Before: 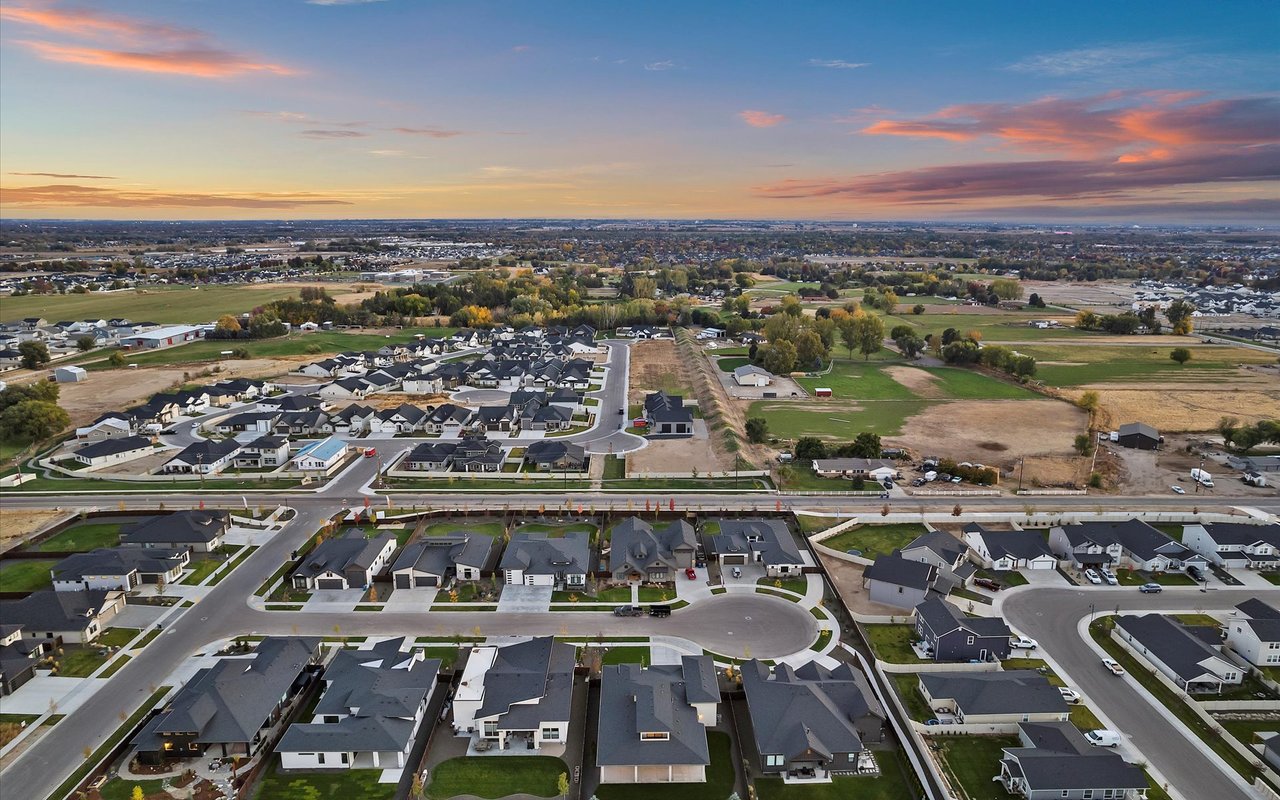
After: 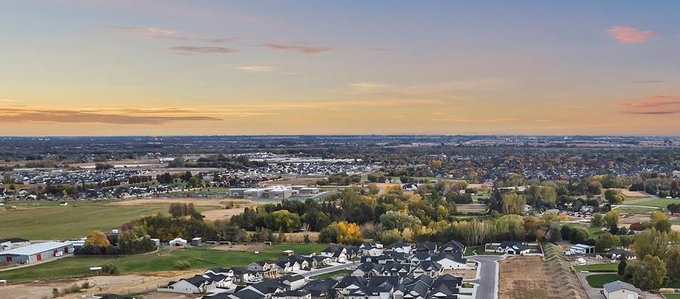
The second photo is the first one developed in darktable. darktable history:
crop: left 10.278%, top 10.624%, right 36.527%, bottom 51.936%
